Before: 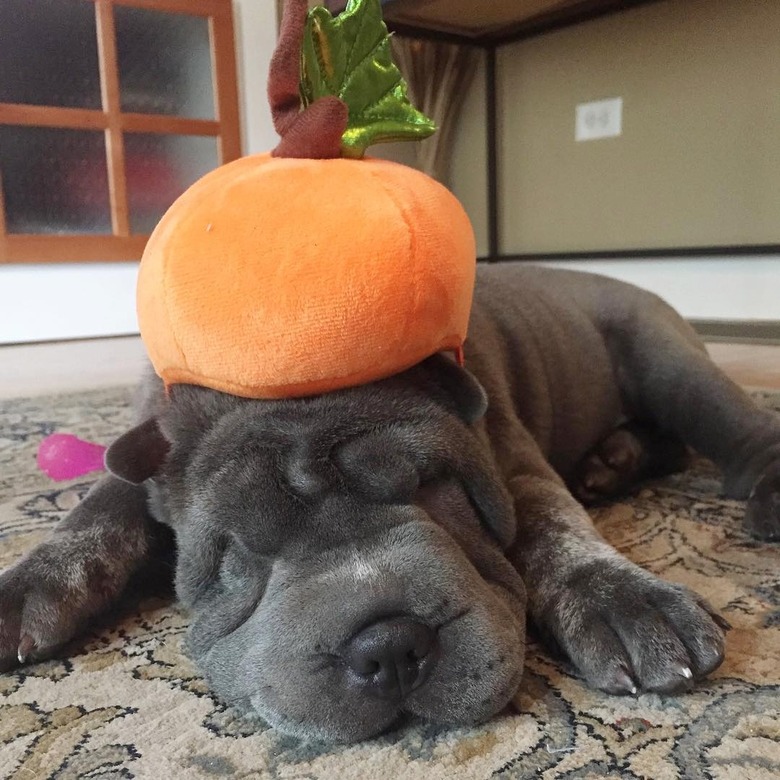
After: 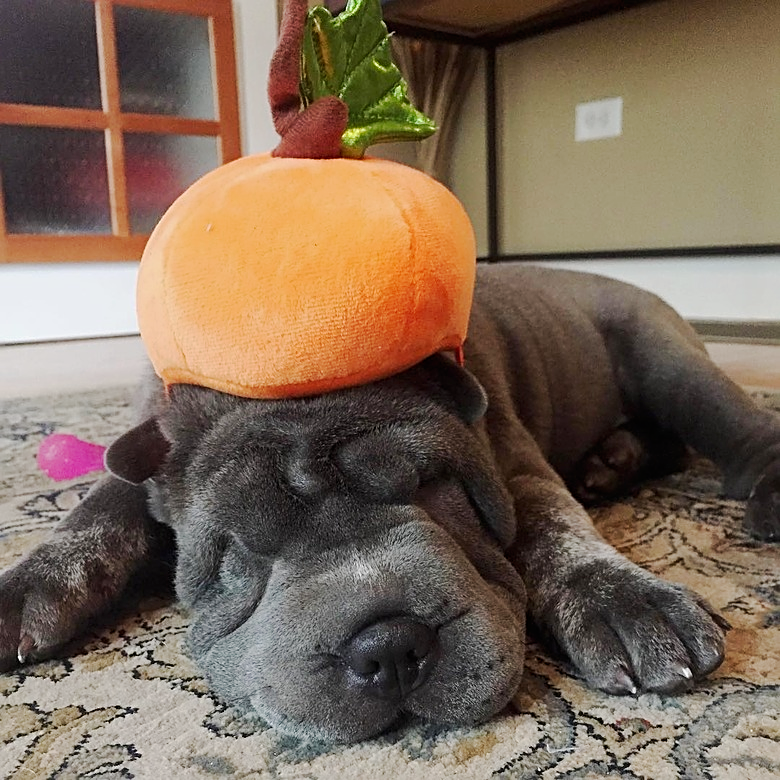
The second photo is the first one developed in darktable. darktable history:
sharpen: on, module defaults
tone curve: curves: ch0 [(0, 0) (0.052, 0.018) (0.236, 0.207) (0.41, 0.417) (0.485, 0.518) (0.54, 0.584) (0.625, 0.666) (0.845, 0.828) (0.994, 0.964)]; ch1 [(0, 0) (0.136, 0.146) (0.317, 0.34) (0.382, 0.408) (0.434, 0.441) (0.472, 0.479) (0.498, 0.501) (0.557, 0.558) (0.616, 0.59) (0.739, 0.7) (1, 1)]; ch2 [(0, 0) (0.352, 0.403) (0.447, 0.466) (0.482, 0.482) (0.528, 0.526) (0.586, 0.577) (0.618, 0.621) (0.785, 0.747) (1, 1)], preserve colors none
